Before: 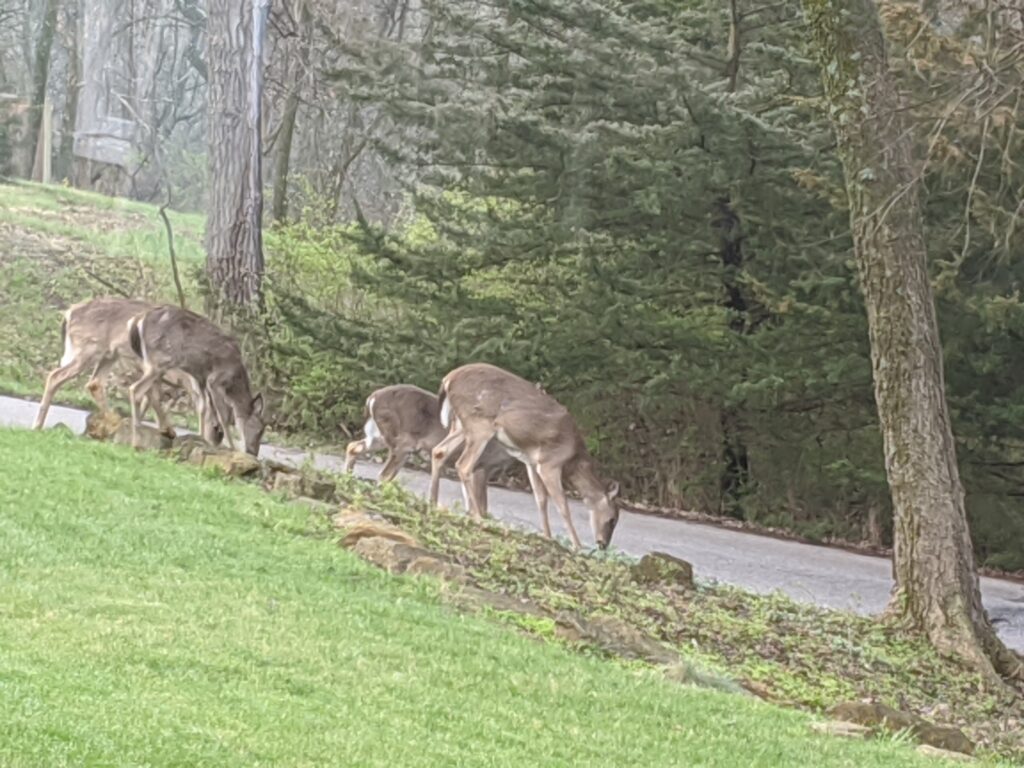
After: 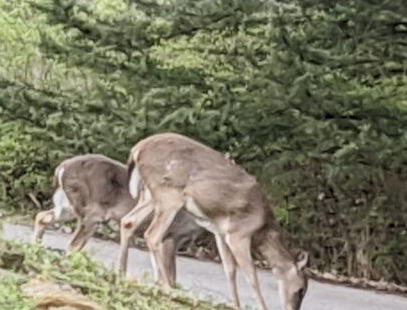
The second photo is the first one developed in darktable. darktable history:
filmic rgb: black relative exposure -5.12 EV, white relative exposure 3.97 EV, hardness 2.9, contrast 1.395, highlights saturation mix -21.3%
color balance rgb: power › hue 171.05°, linear chroma grading › shadows 31.844%, linear chroma grading › global chroma -1.755%, linear chroma grading › mid-tones 3.856%, perceptual saturation grading › global saturation 0.172%
local contrast: on, module defaults
crop: left 30.442%, top 29.995%, right 29.801%, bottom 29.546%
